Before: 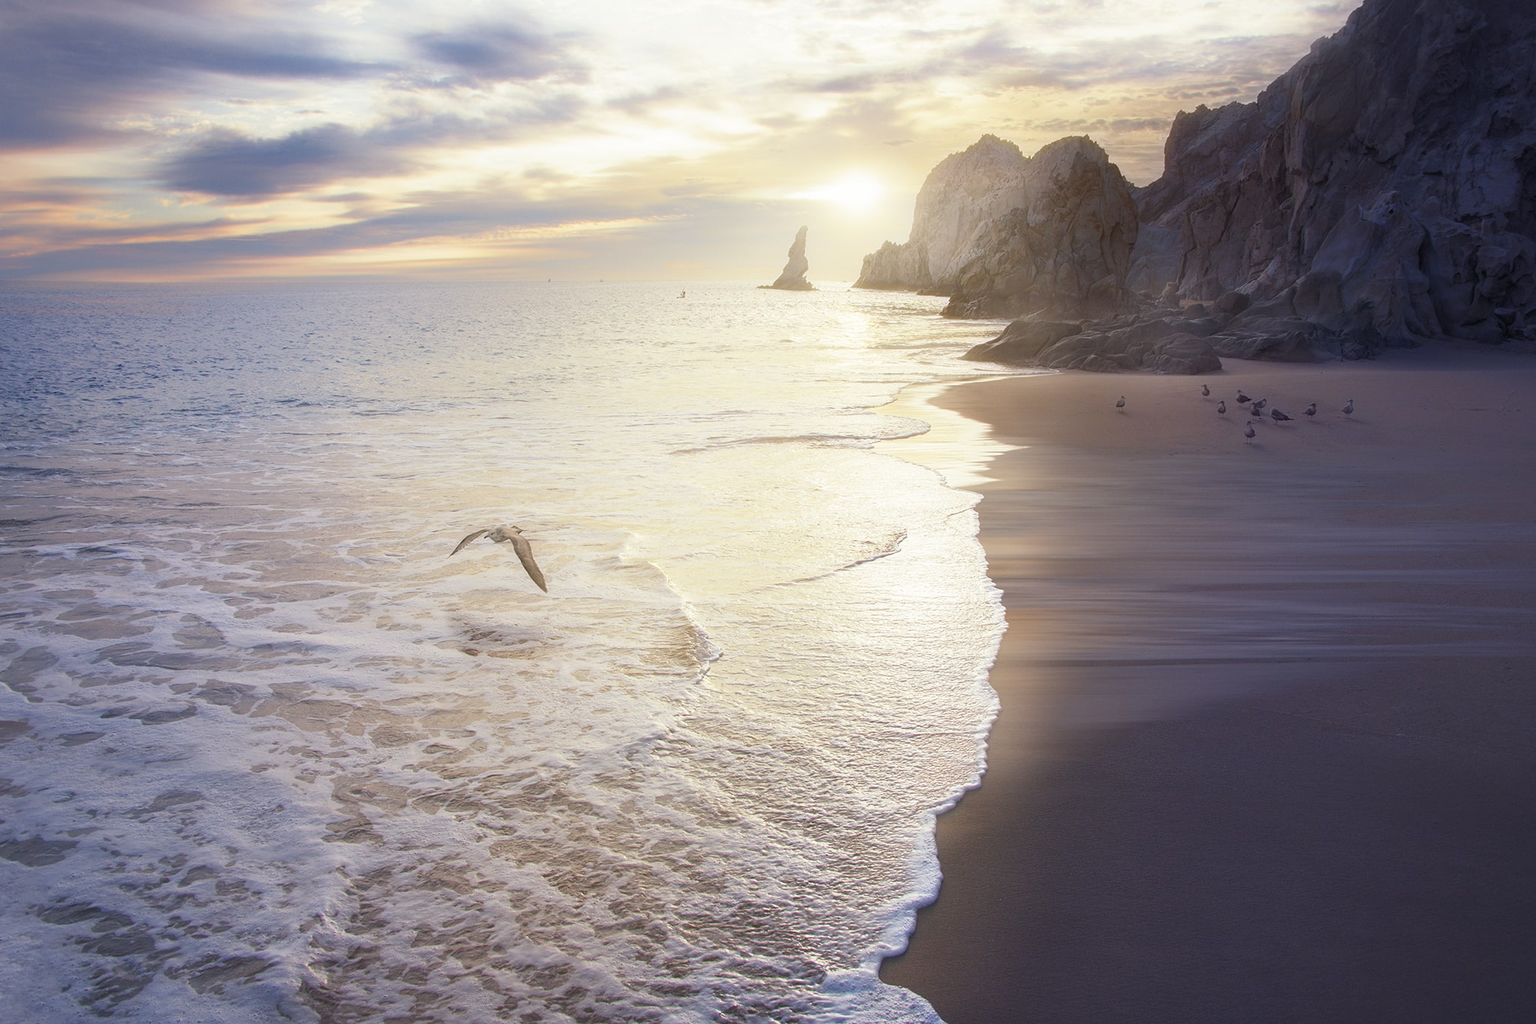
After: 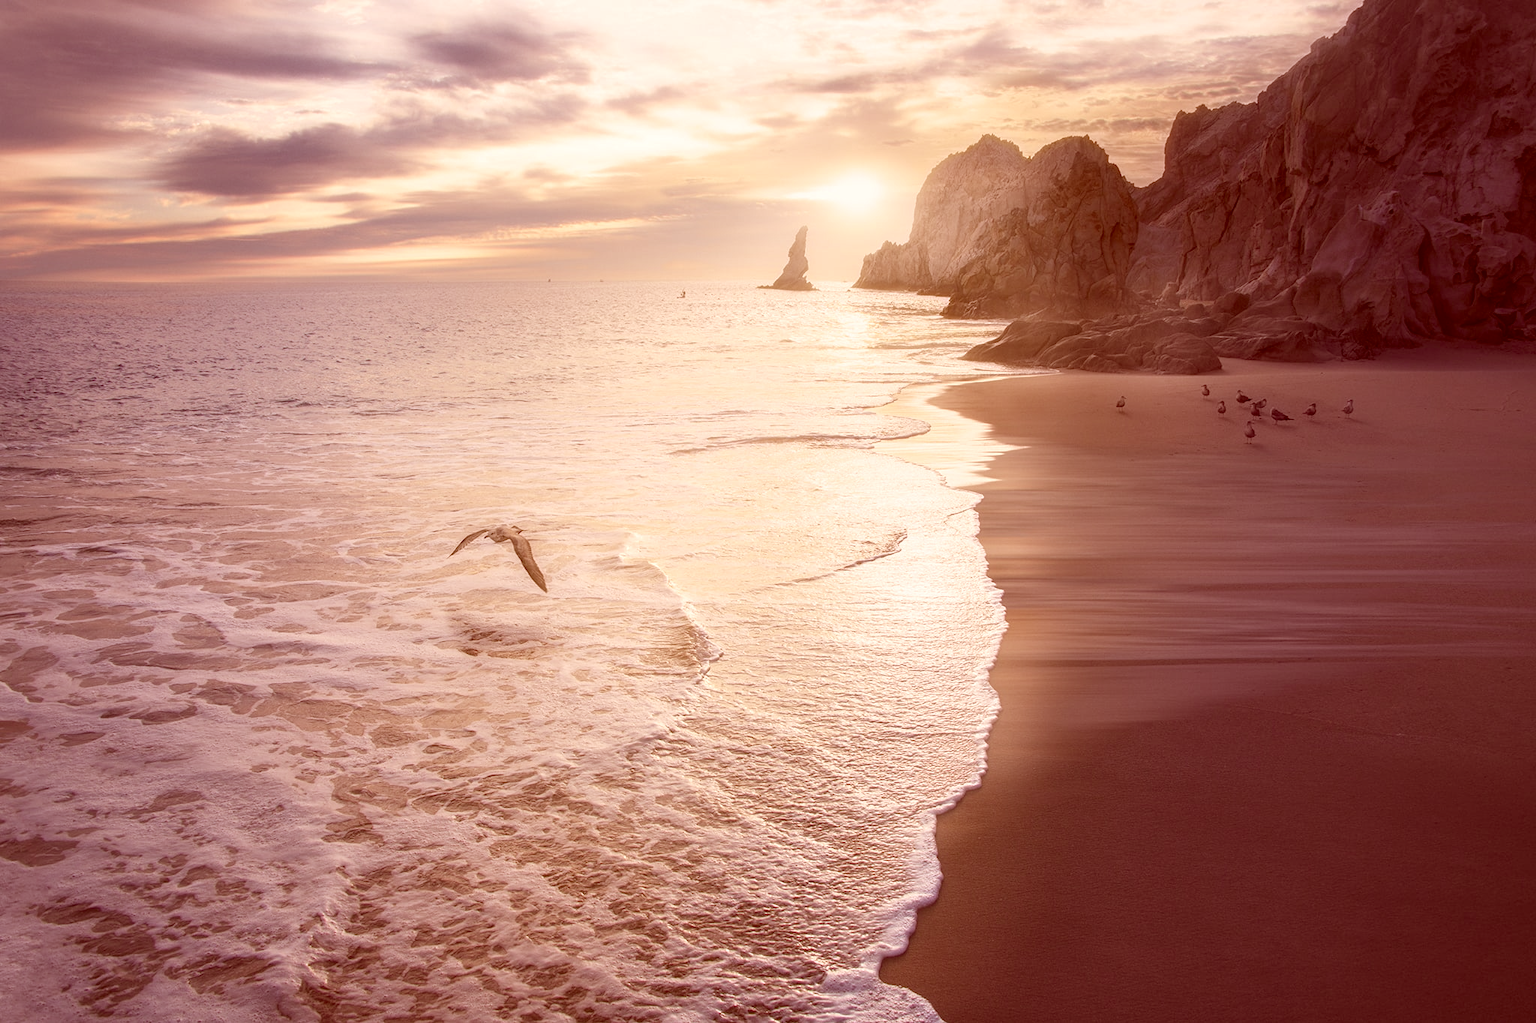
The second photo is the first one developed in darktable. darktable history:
local contrast: on, module defaults
color correction: highlights a* 9.36, highlights b* 8.52, shadows a* 39.74, shadows b* 39.23, saturation 0.801
